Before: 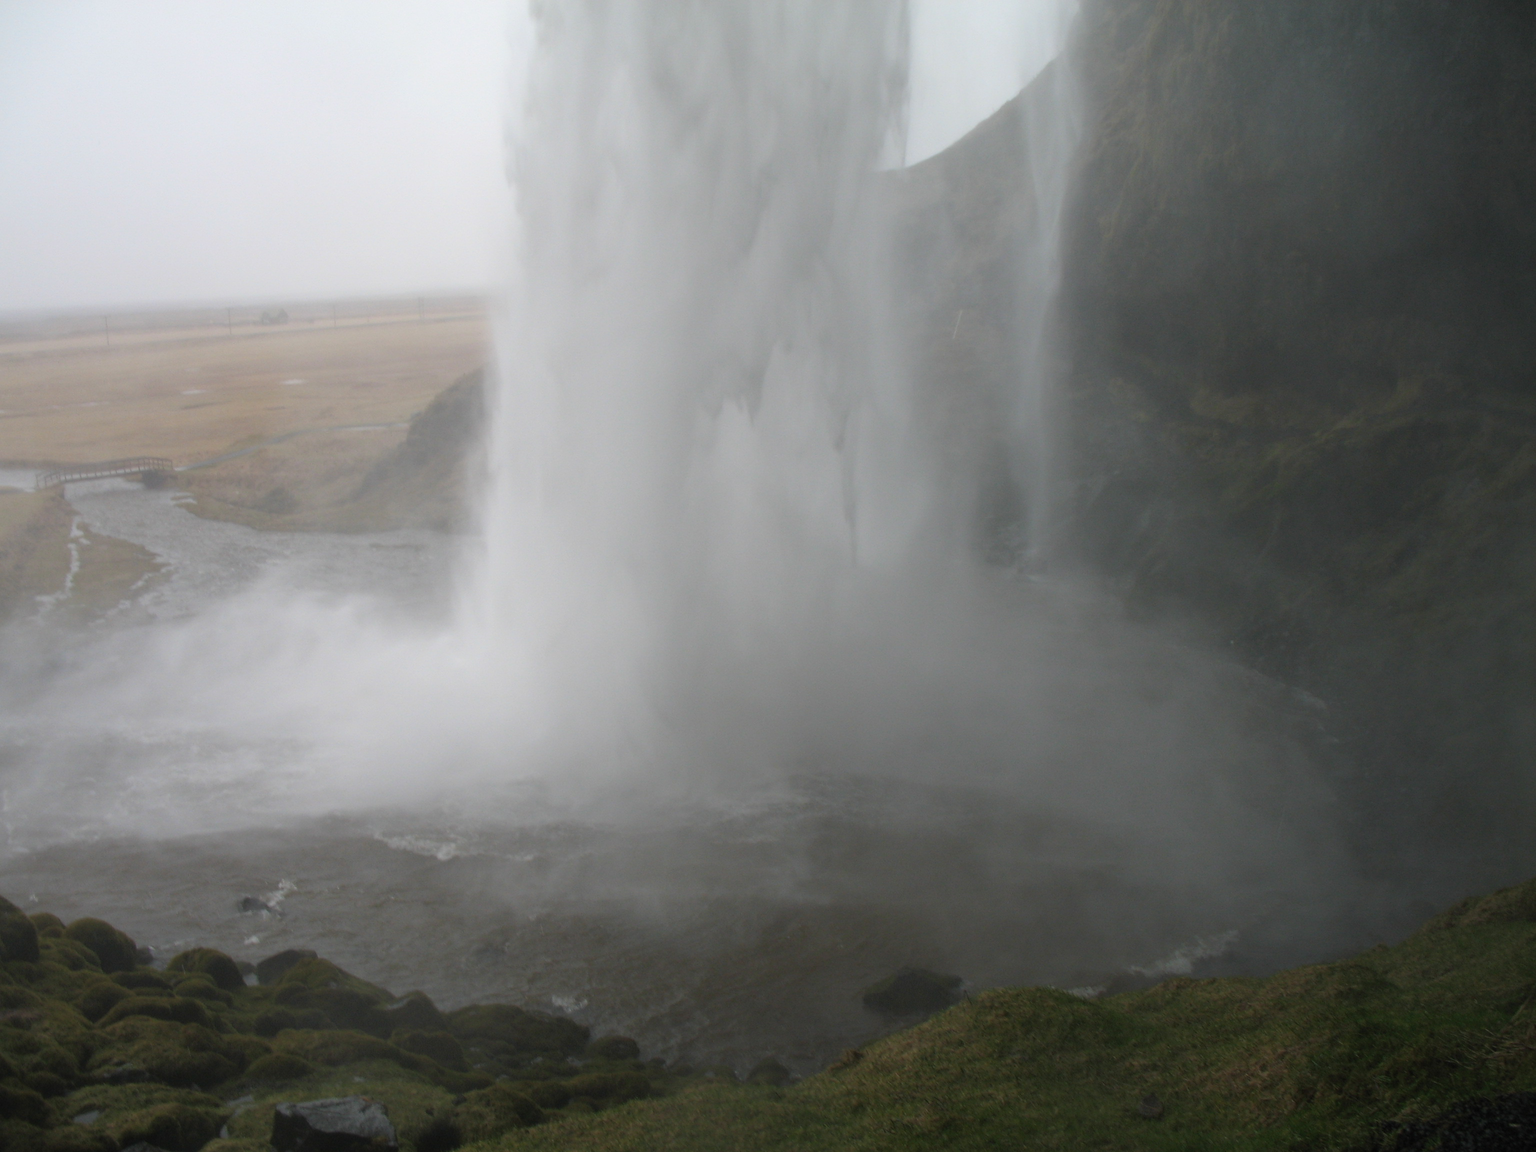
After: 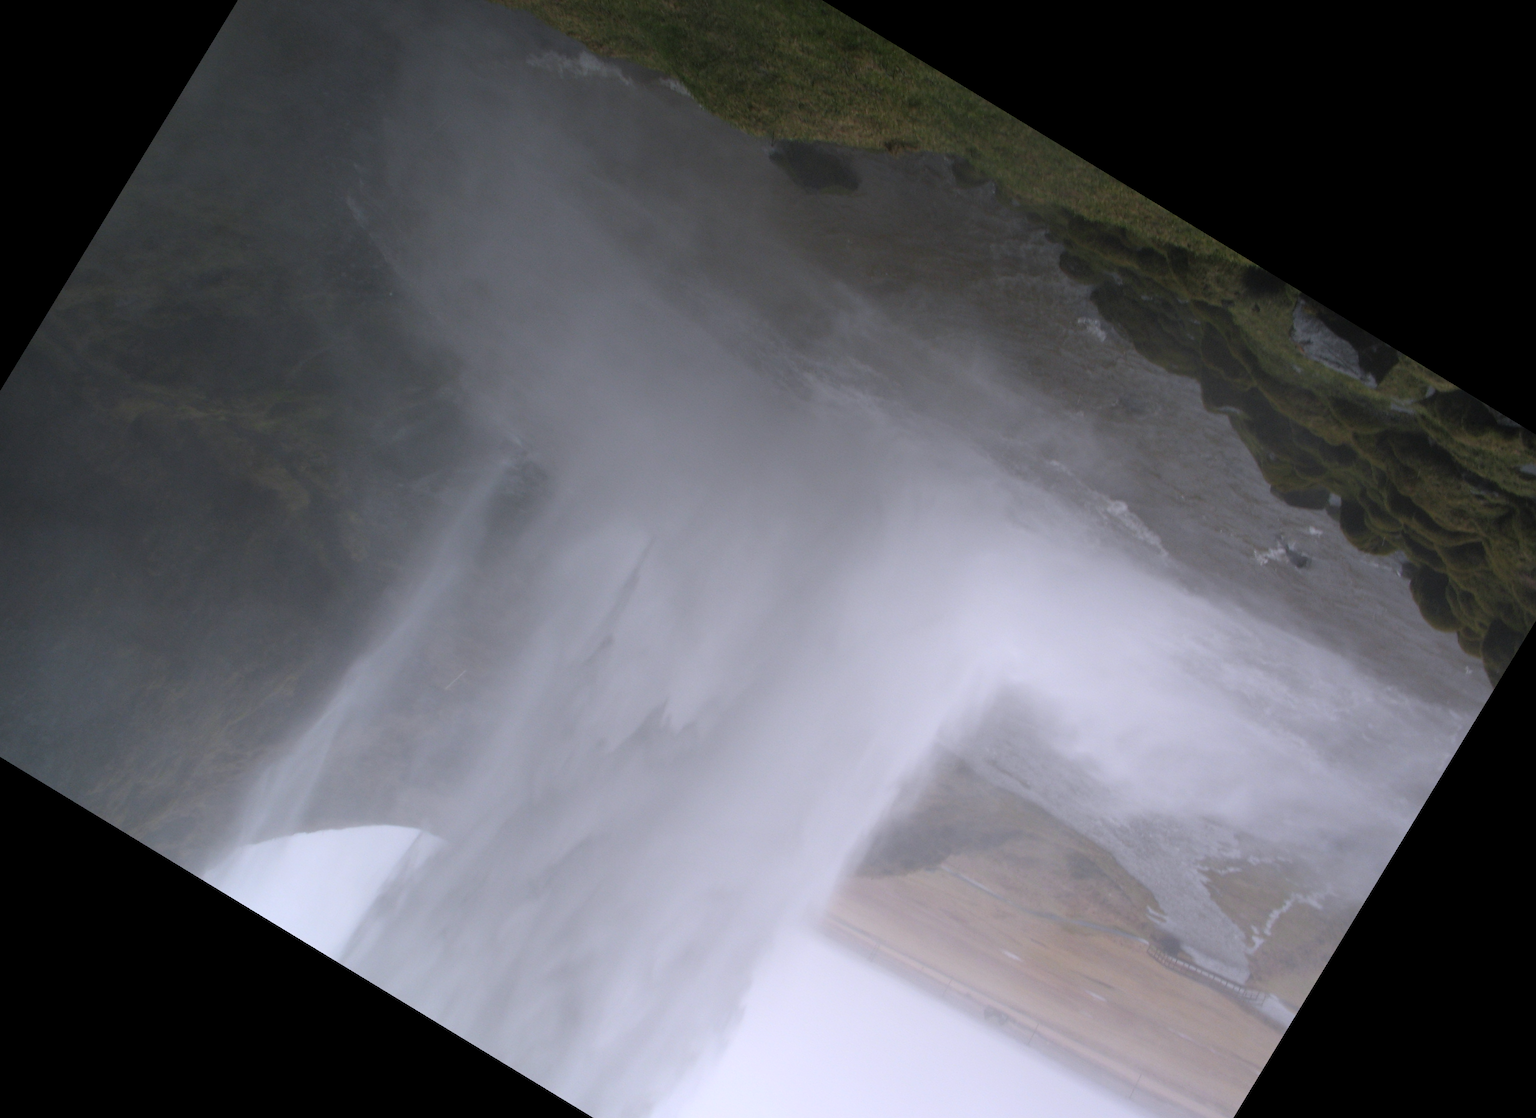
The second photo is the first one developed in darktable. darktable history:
crop and rotate: angle 148.68°, left 9.111%, top 15.603%, right 4.588%, bottom 17.041%
white balance: red 1.004, blue 1.096
